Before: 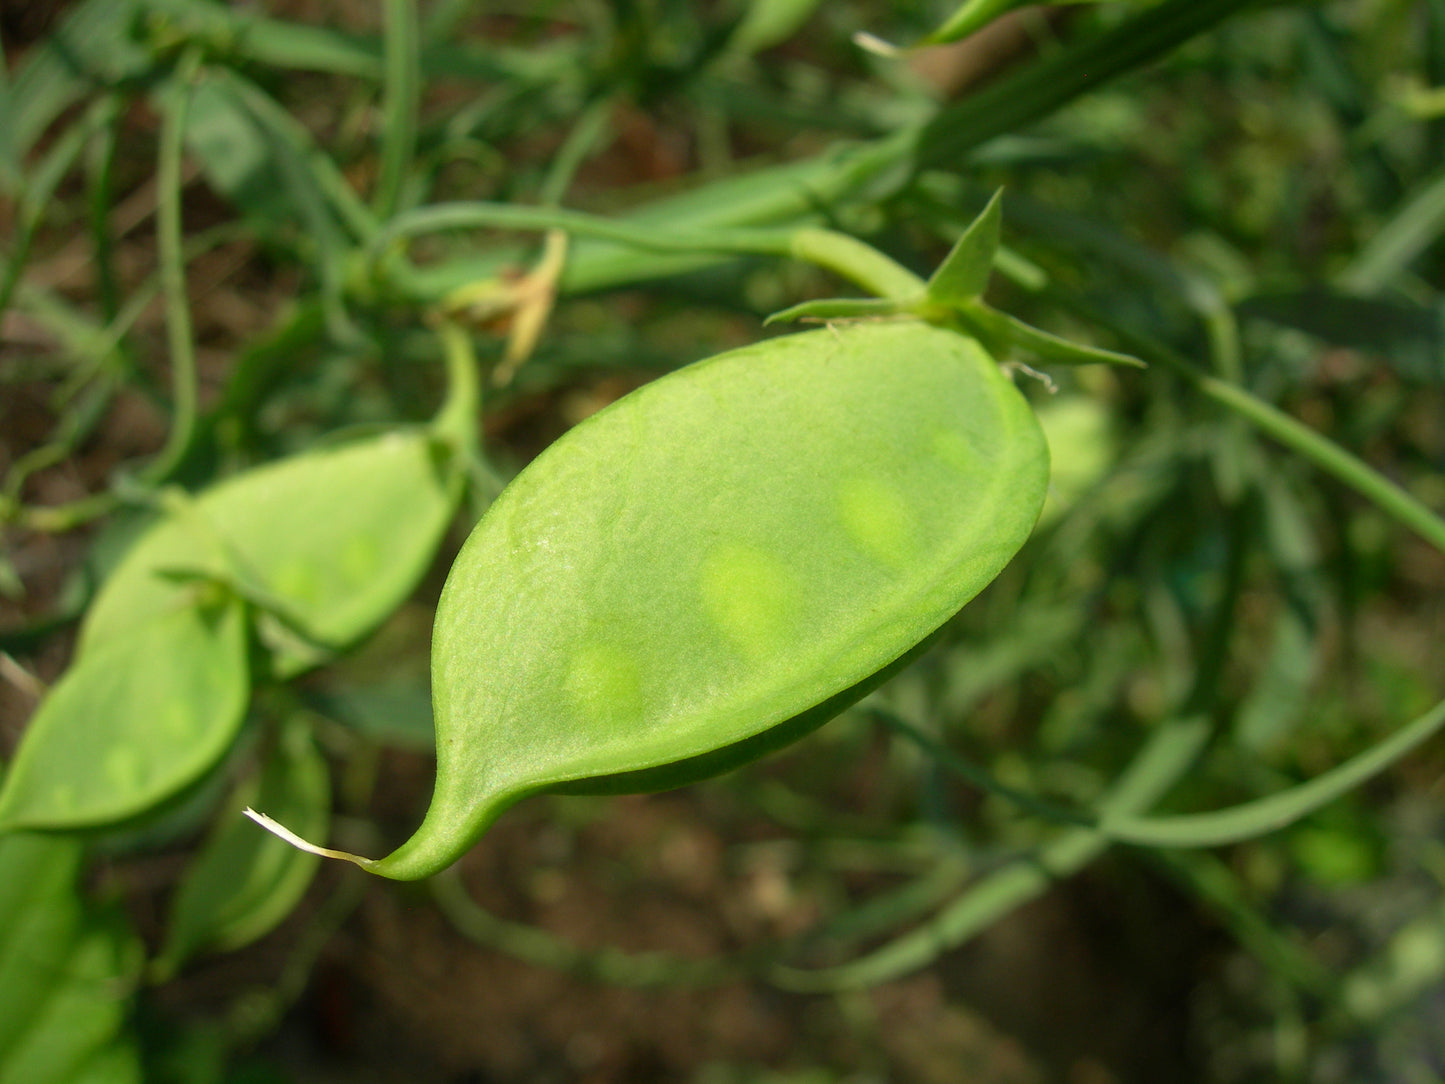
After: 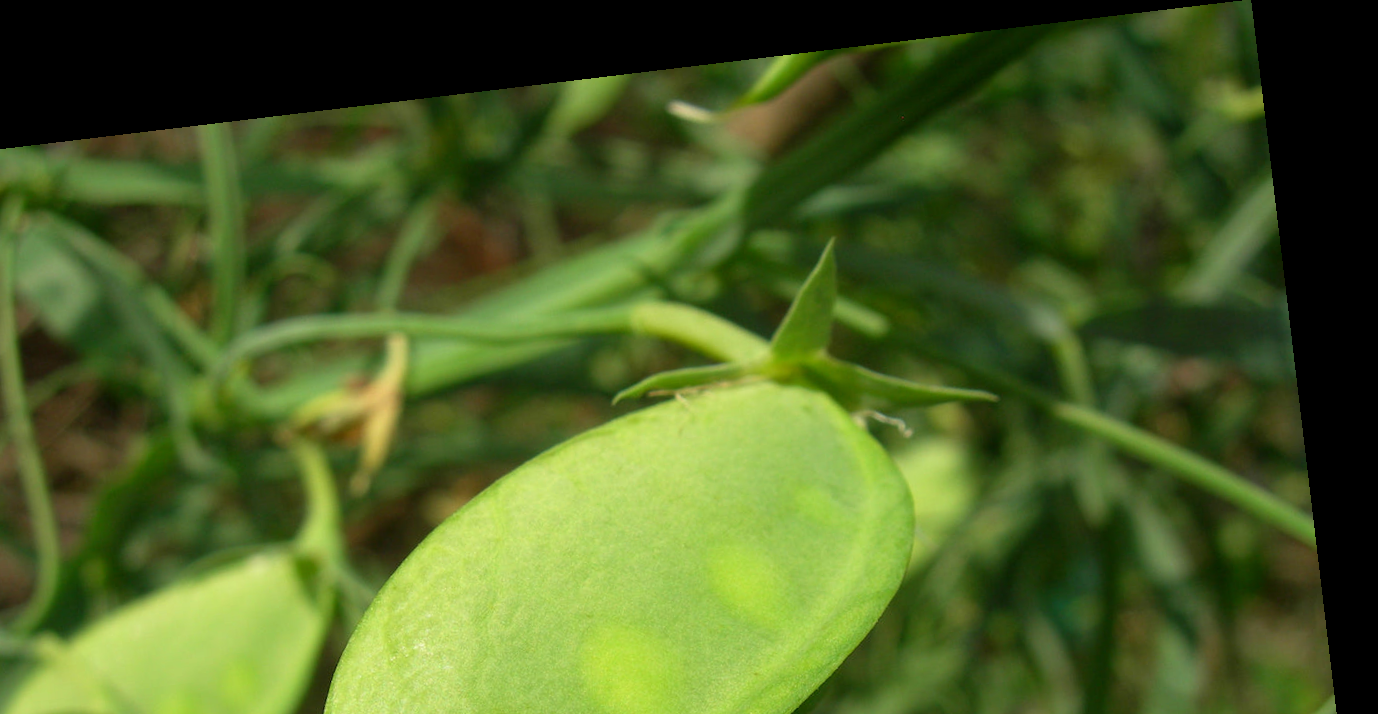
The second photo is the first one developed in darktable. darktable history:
crop and rotate: left 11.812%, bottom 42.776%
rotate and perspective: rotation -6.83°, automatic cropping off
